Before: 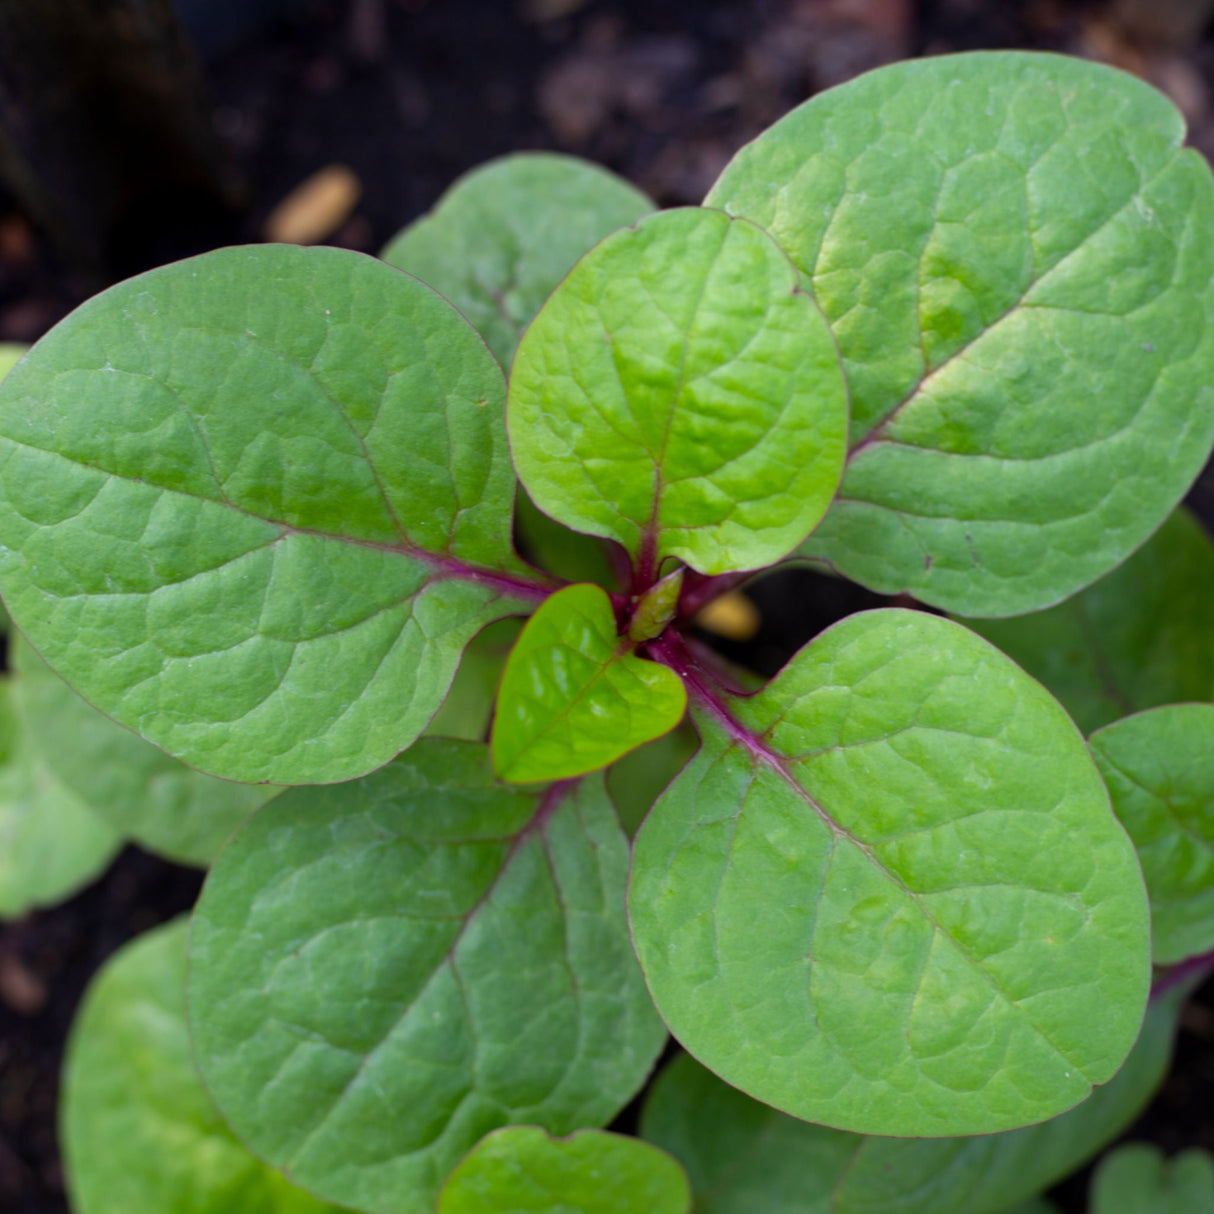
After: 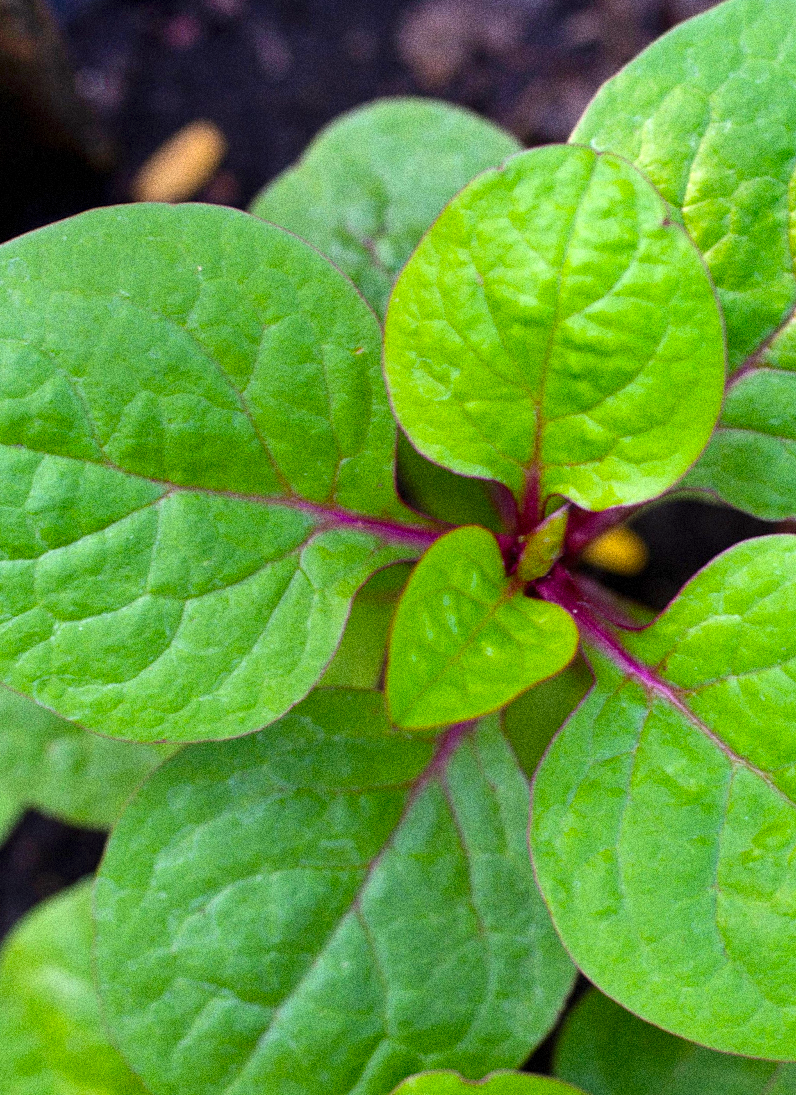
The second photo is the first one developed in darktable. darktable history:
color balance rgb: perceptual saturation grading › global saturation 25%, global vibrance 20%
exposure: exposure 0.6 EV, compensate highlight preservation false
crop and rotate: left 8.786%, right 24.548%
rotate and perspective: rotation -3°, crop left 0.031, crop right 0.968, crop top 0.07, crop bottom 0.93
grain: coarseness 14.49 ISO, strength 48.04%, mid-tones bias 35%
shadows and highlights: shadows 60, soften with gaussian
contrast brightness saturation: saturation -0.05
